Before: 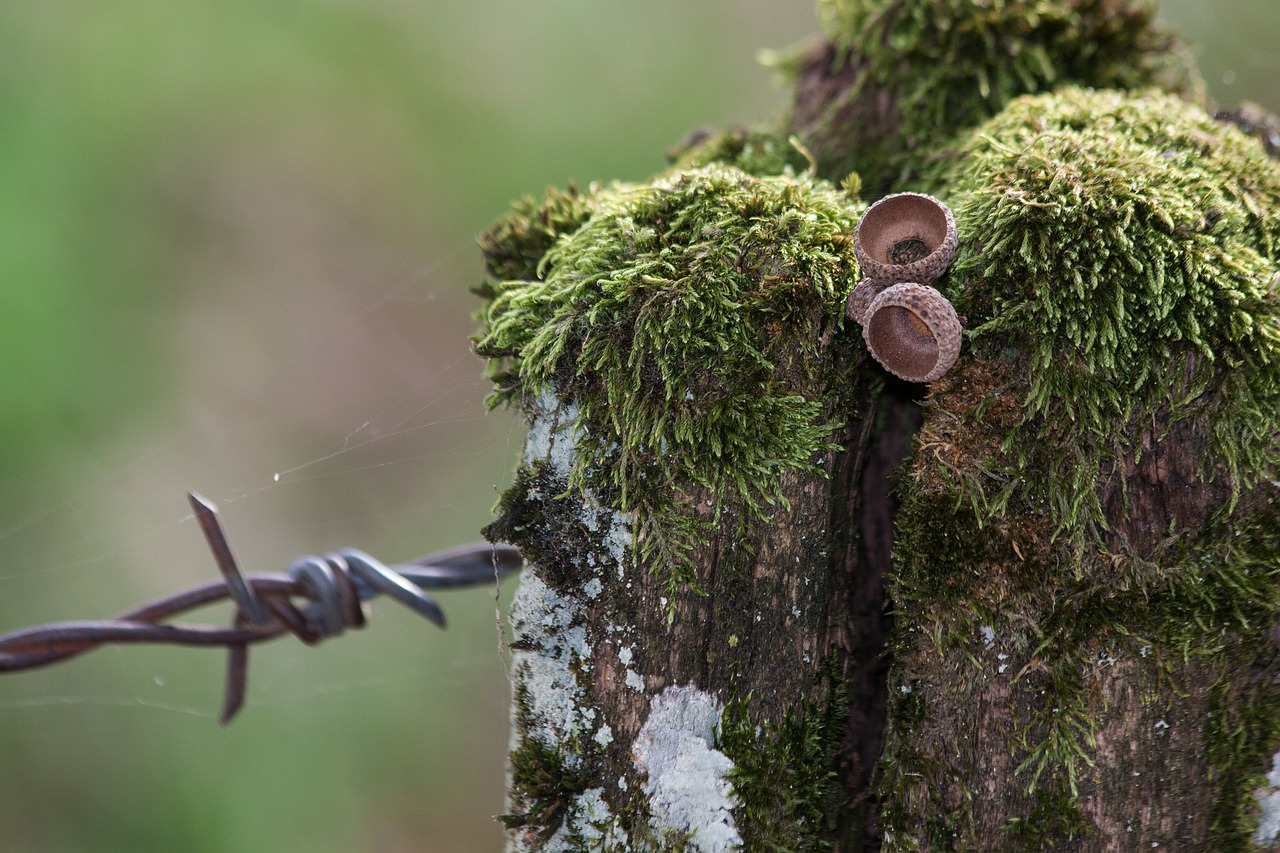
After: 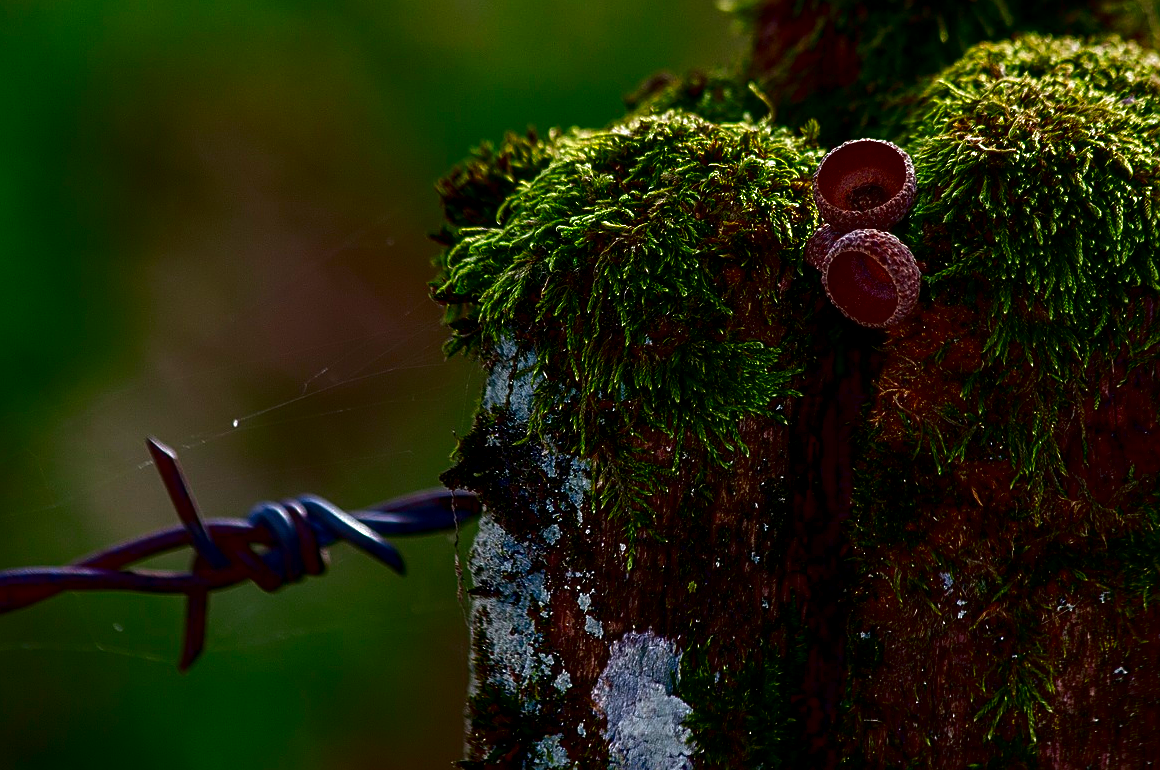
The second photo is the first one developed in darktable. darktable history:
contrast brightness saturation: brightness -0.99, saturation 0.983
crop: left 3.253%, top 6.437%, right 6.115%, bottom 3.282%
sharpen: on, module defaults
local contrast: on, module defaults
